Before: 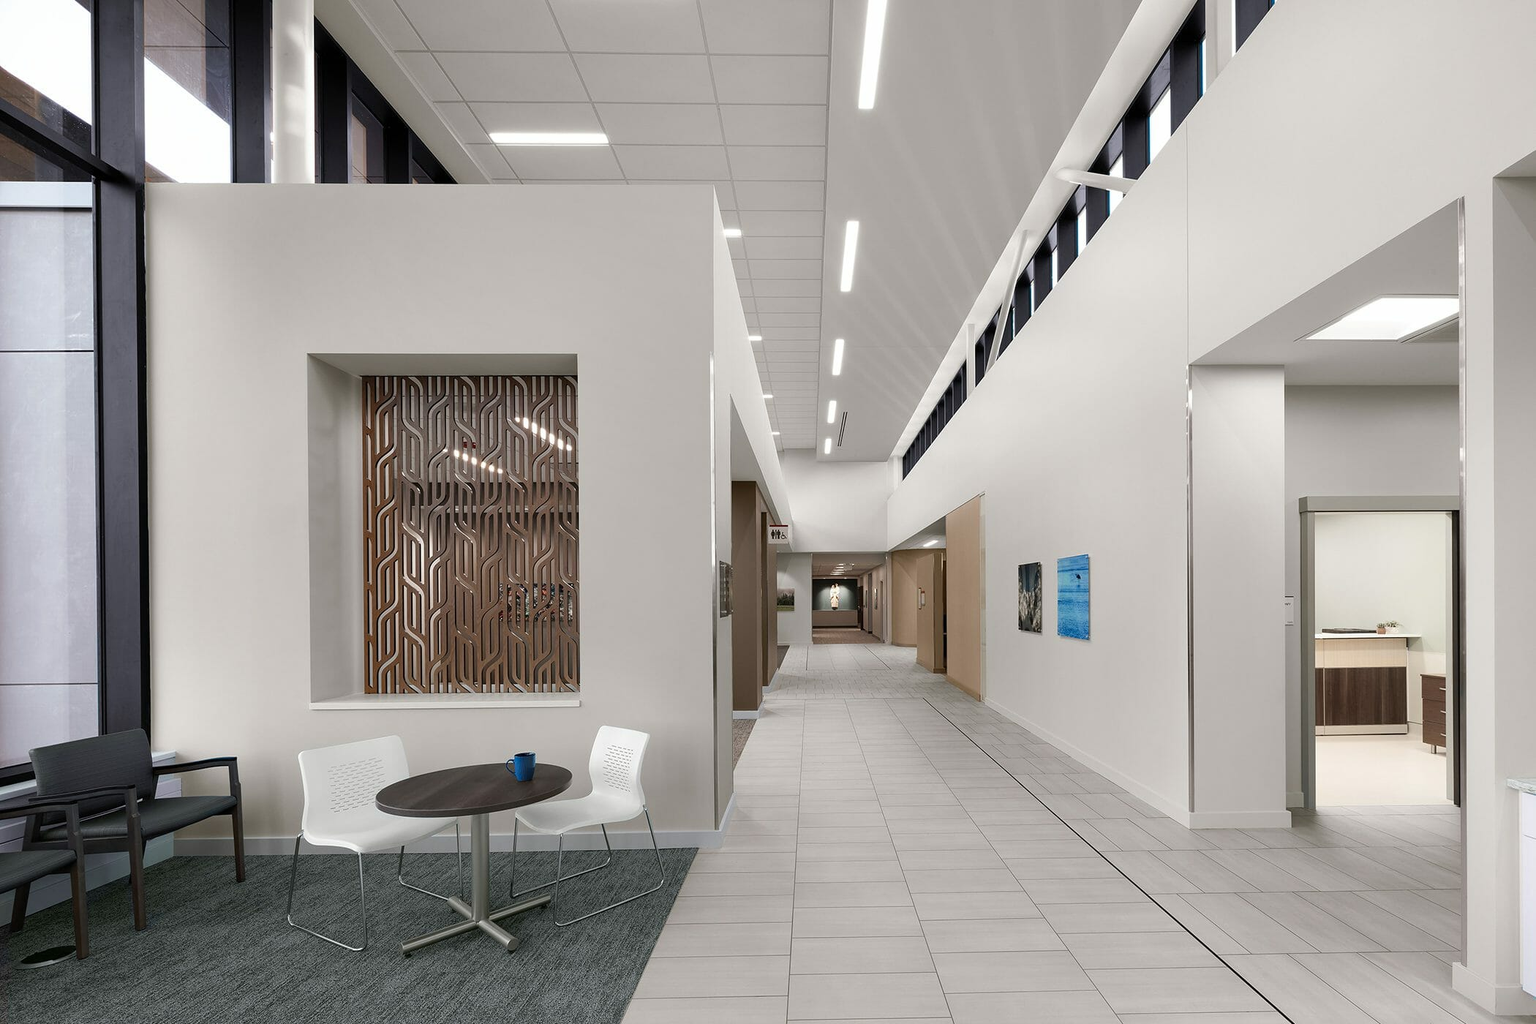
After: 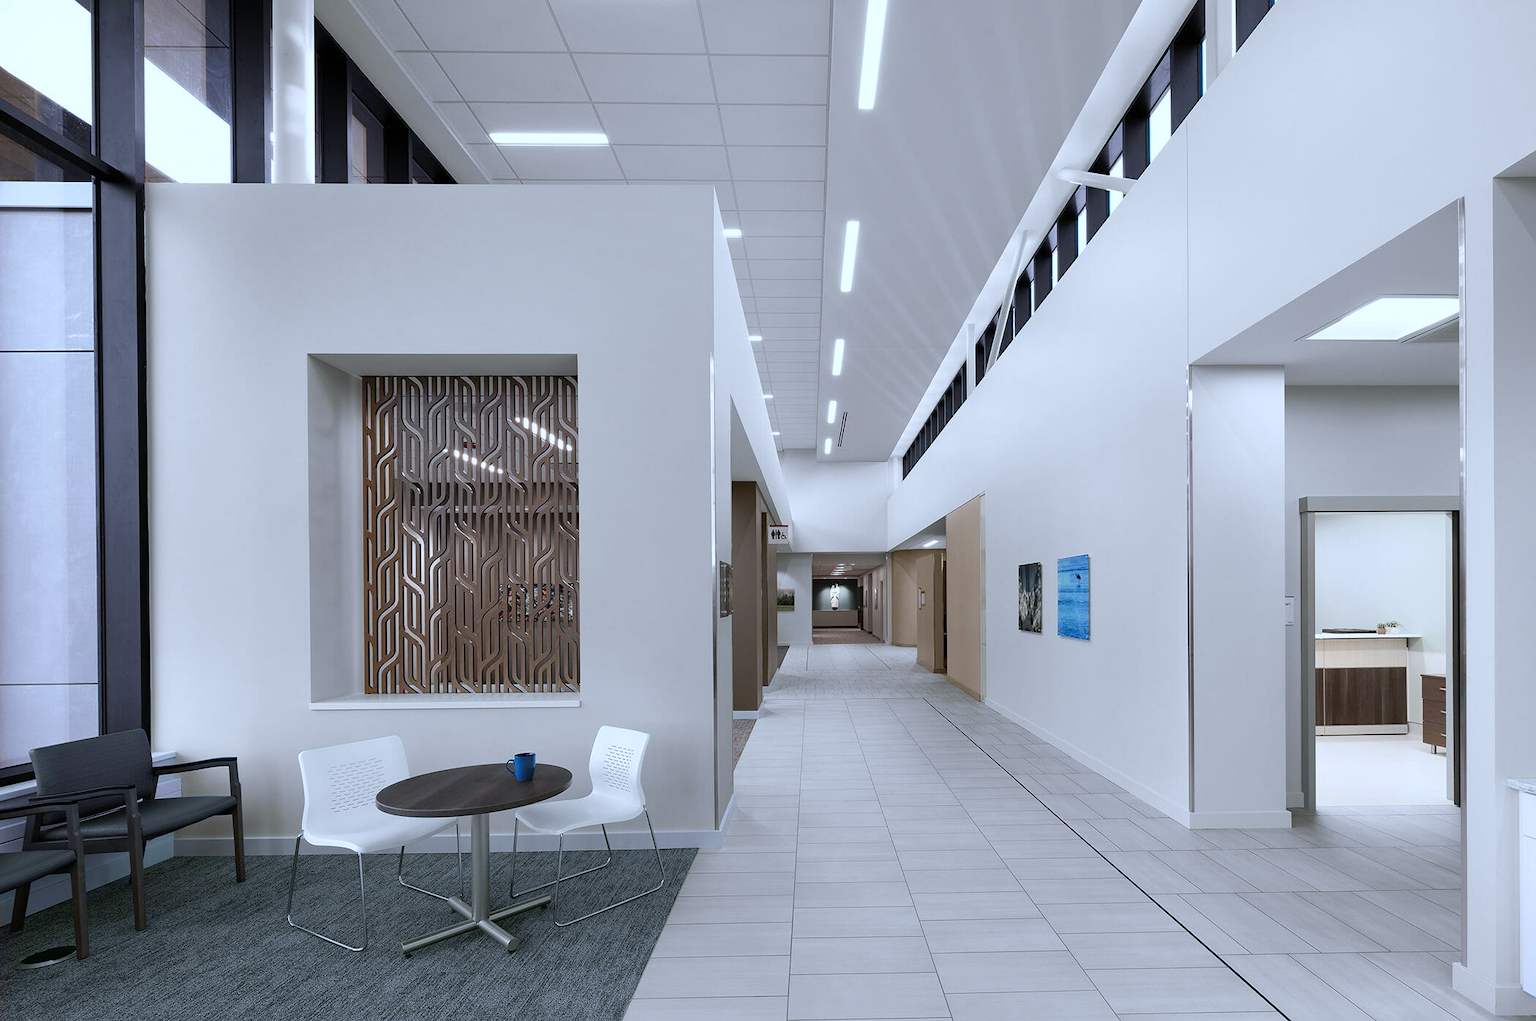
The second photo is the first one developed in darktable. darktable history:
crop: top 0.05%, bottom 0.098%
white balance: red 0.926, green 1.003, blue 1.133
